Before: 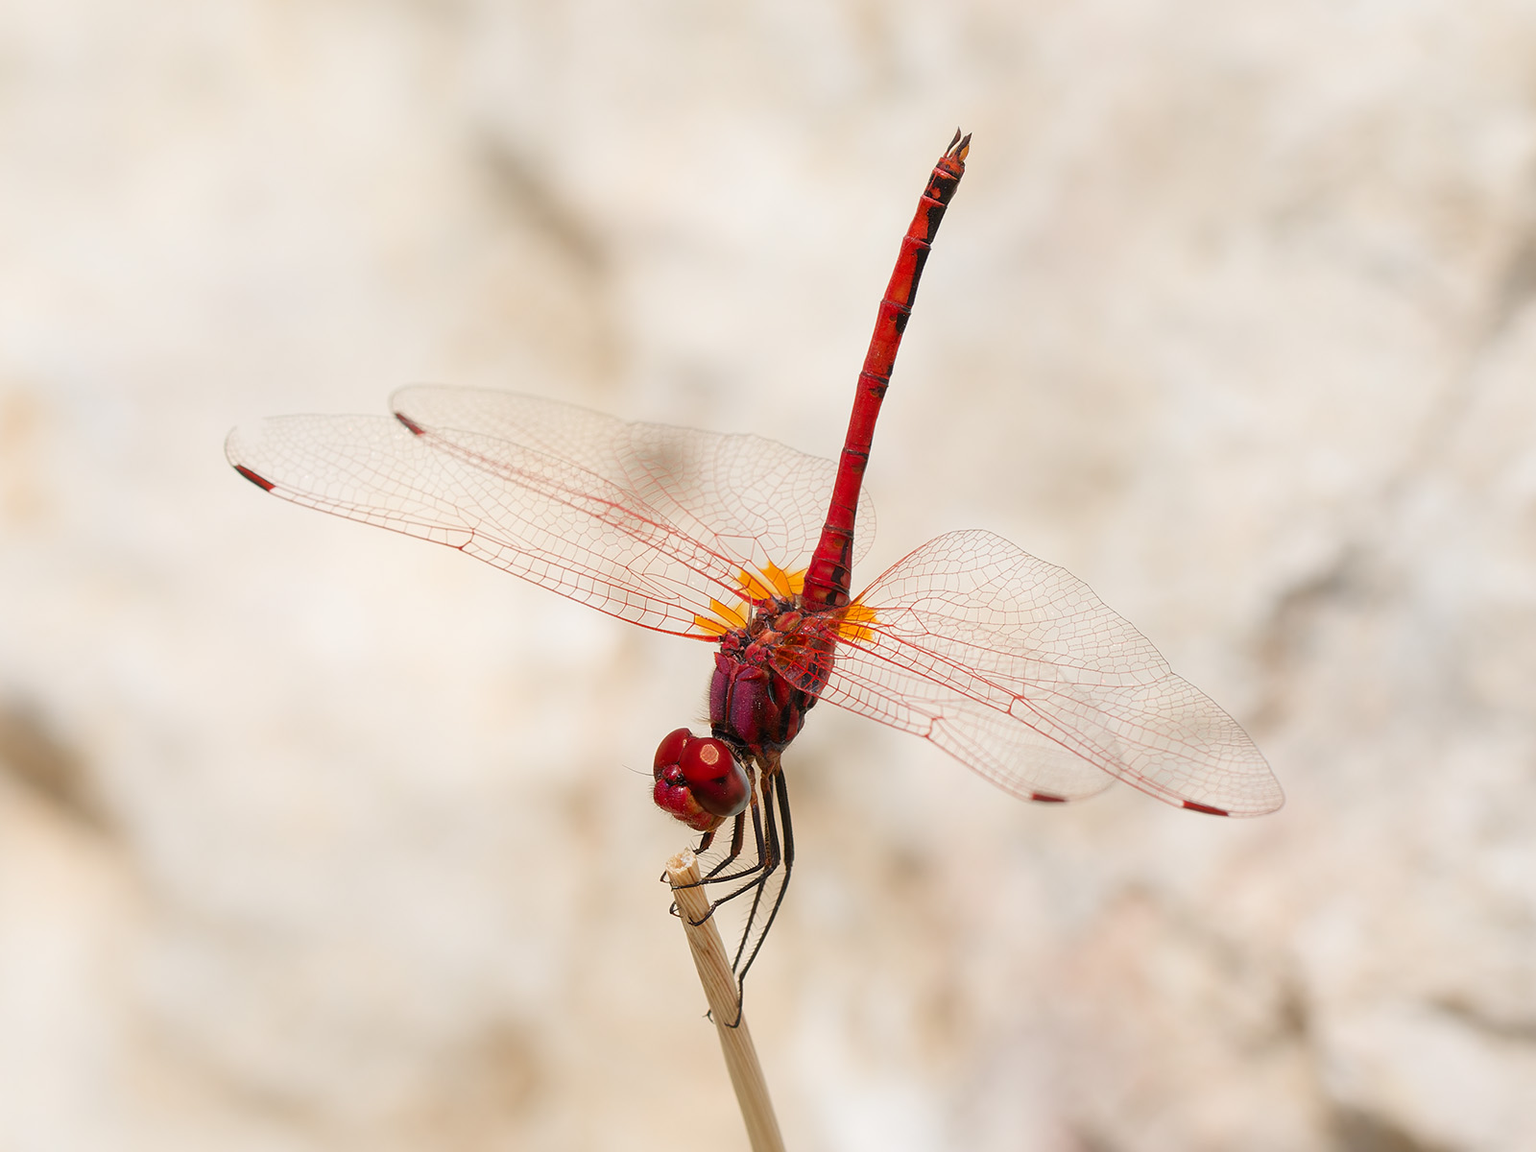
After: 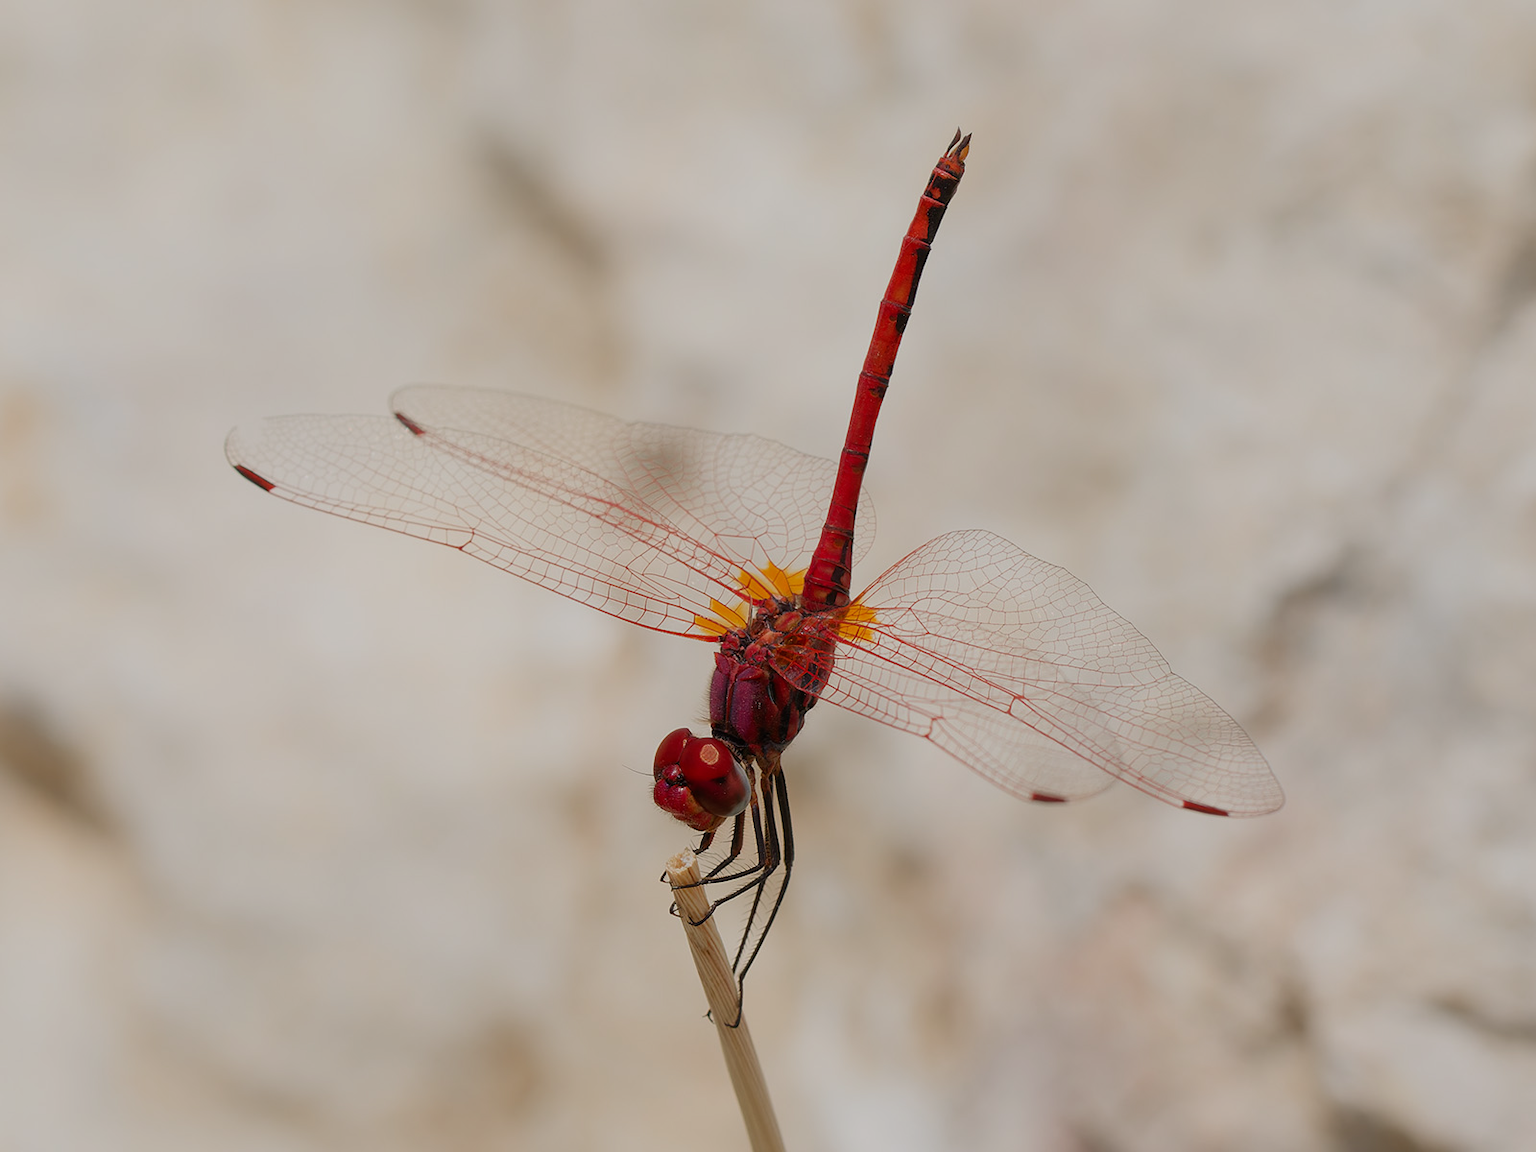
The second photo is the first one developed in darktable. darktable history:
exposure: exposure 0.296 EV, compensate exposure bias true, compensate highlight preservation false
